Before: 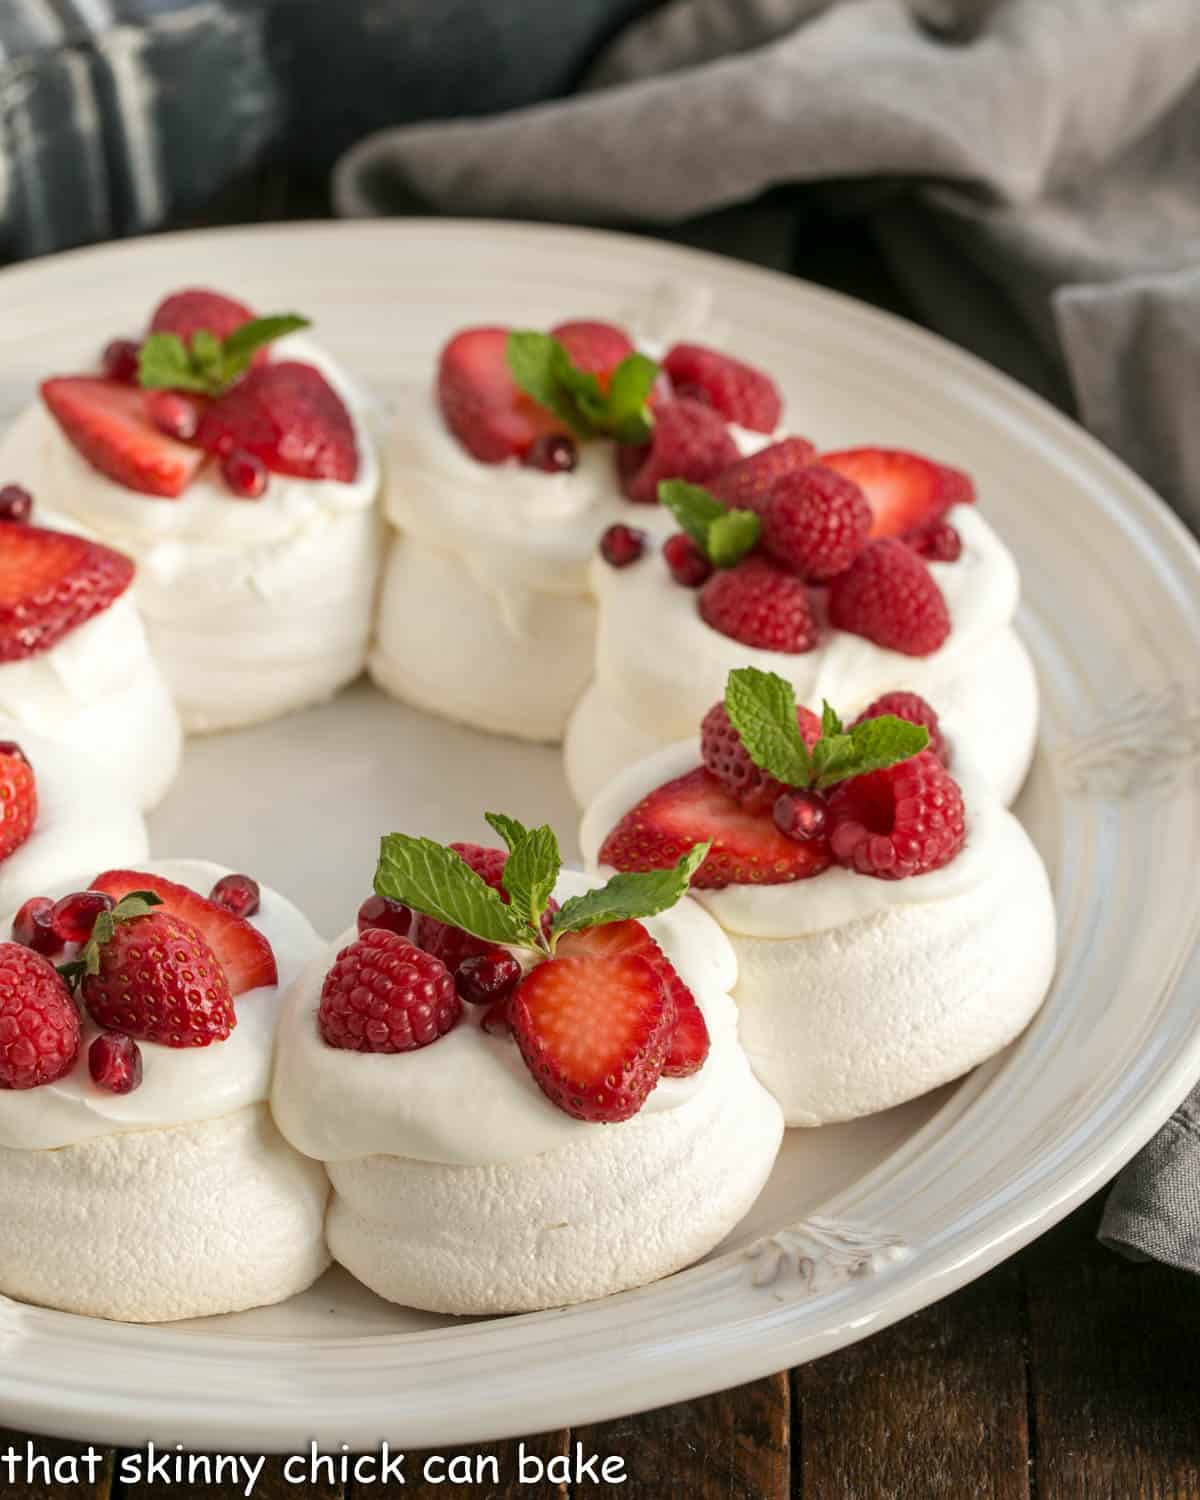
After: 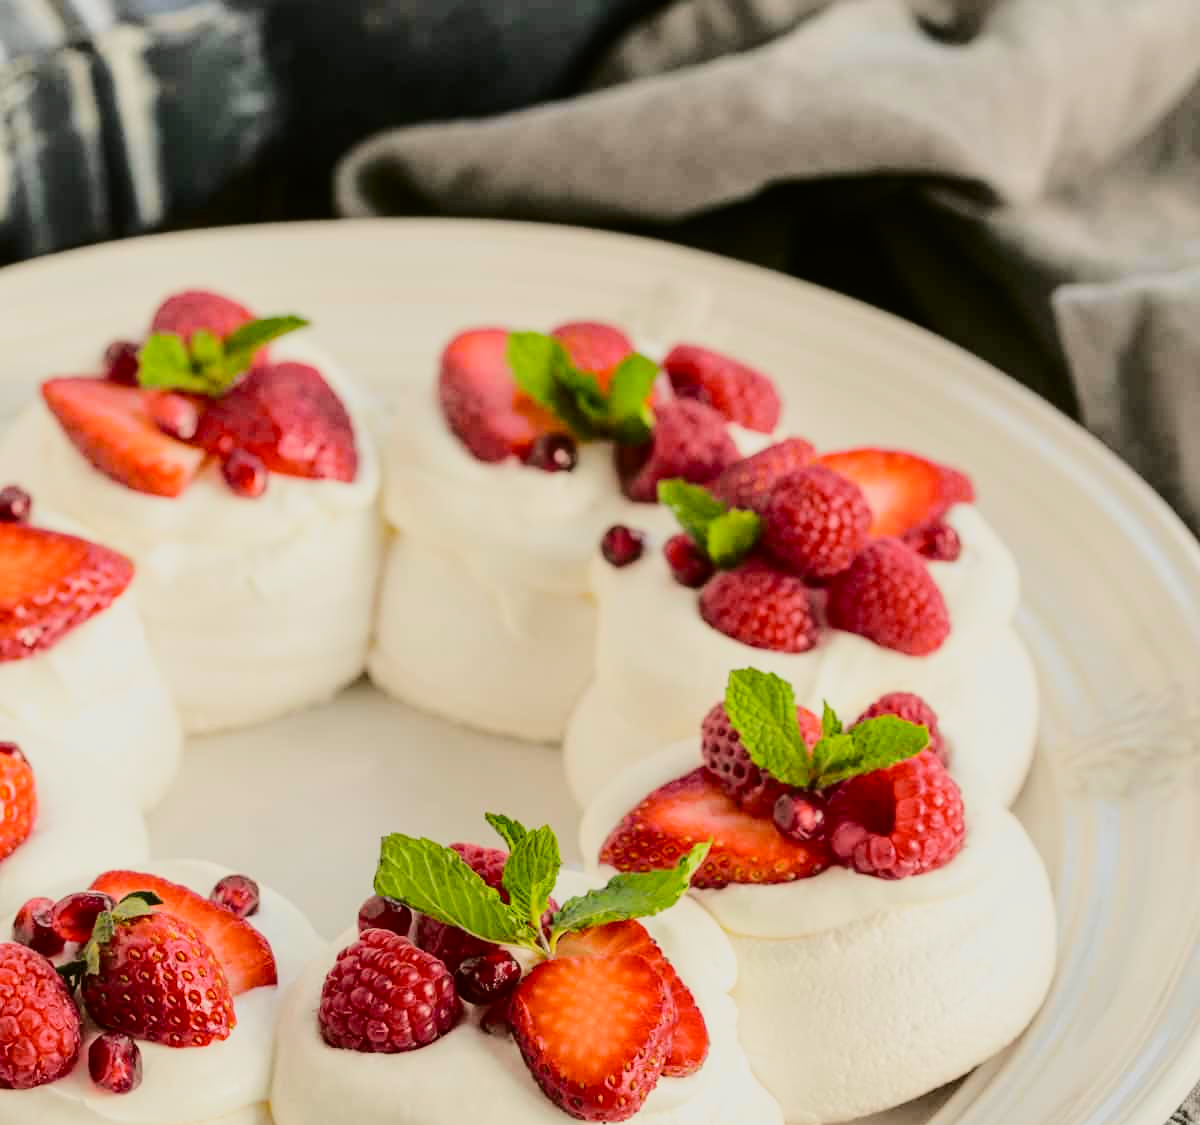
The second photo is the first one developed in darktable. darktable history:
crop: bottom 24.988%
filmic rgb: hardness 4.17
tone curve: curves: ch0 [(0, 0.011) (0.104, 0.085) (0.236, 0.234) (0.398, 0.507) (0.498, 0.621) (0.65, 0.757) (0.835, 0.883) (1, 0.961)]; ch1 [(0, 0) (0.353, 0.344) (0.43, 0.401) (0.479, 0.476) (0.502, 0.502) (0.54, 0.542) (0.602, 0.613) (0.638, 0.668) (0.693, 0.727) (1, 1)]; ch2 [(0, 0) (0.34, 0.314) (0.434, 0.43) (0.5, 0.506) (0.521, 0.54) (0.54, 0.56) (0.595, 0.613) (0.644, 0.729) (1, 1)], color space Lab, independent channels, preserve colors none
